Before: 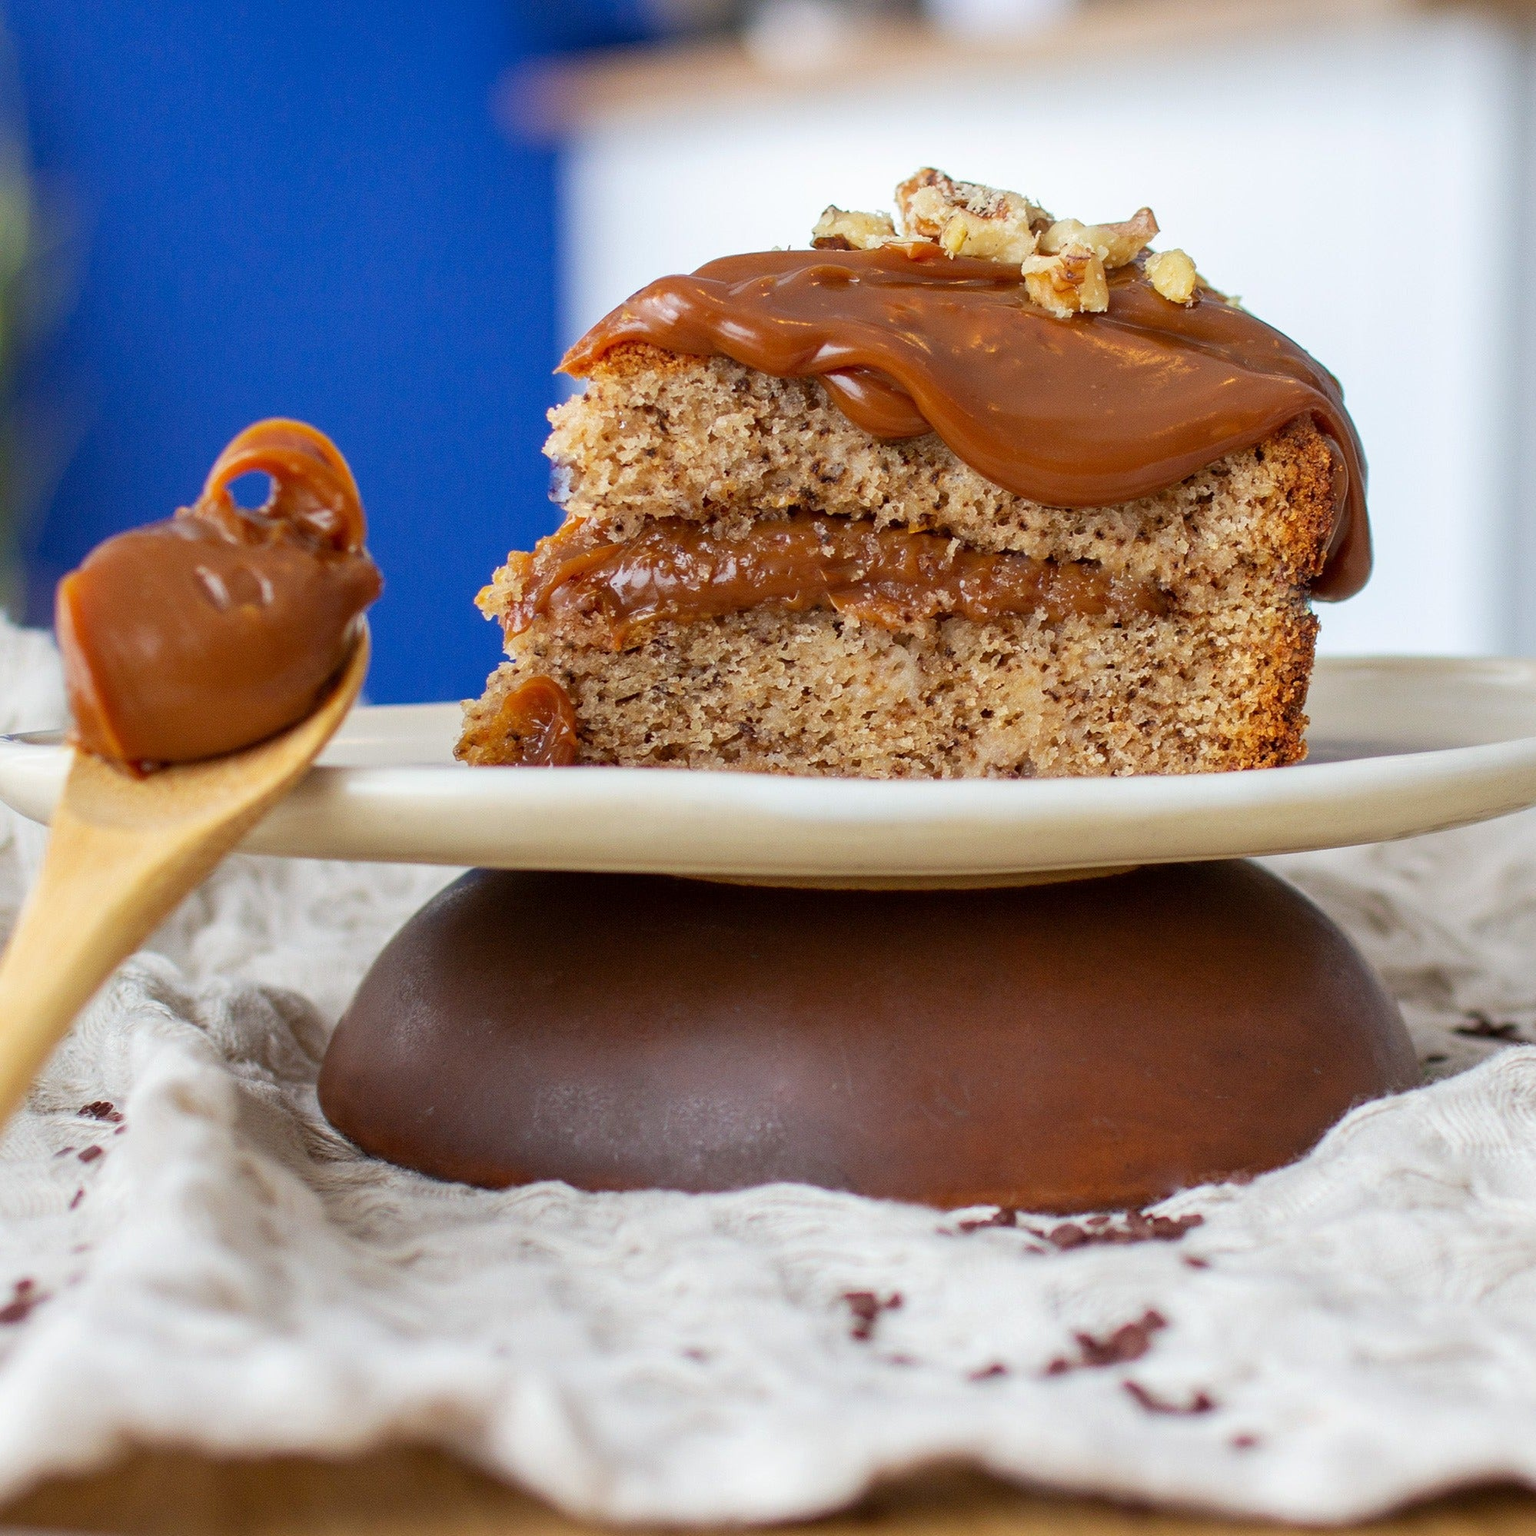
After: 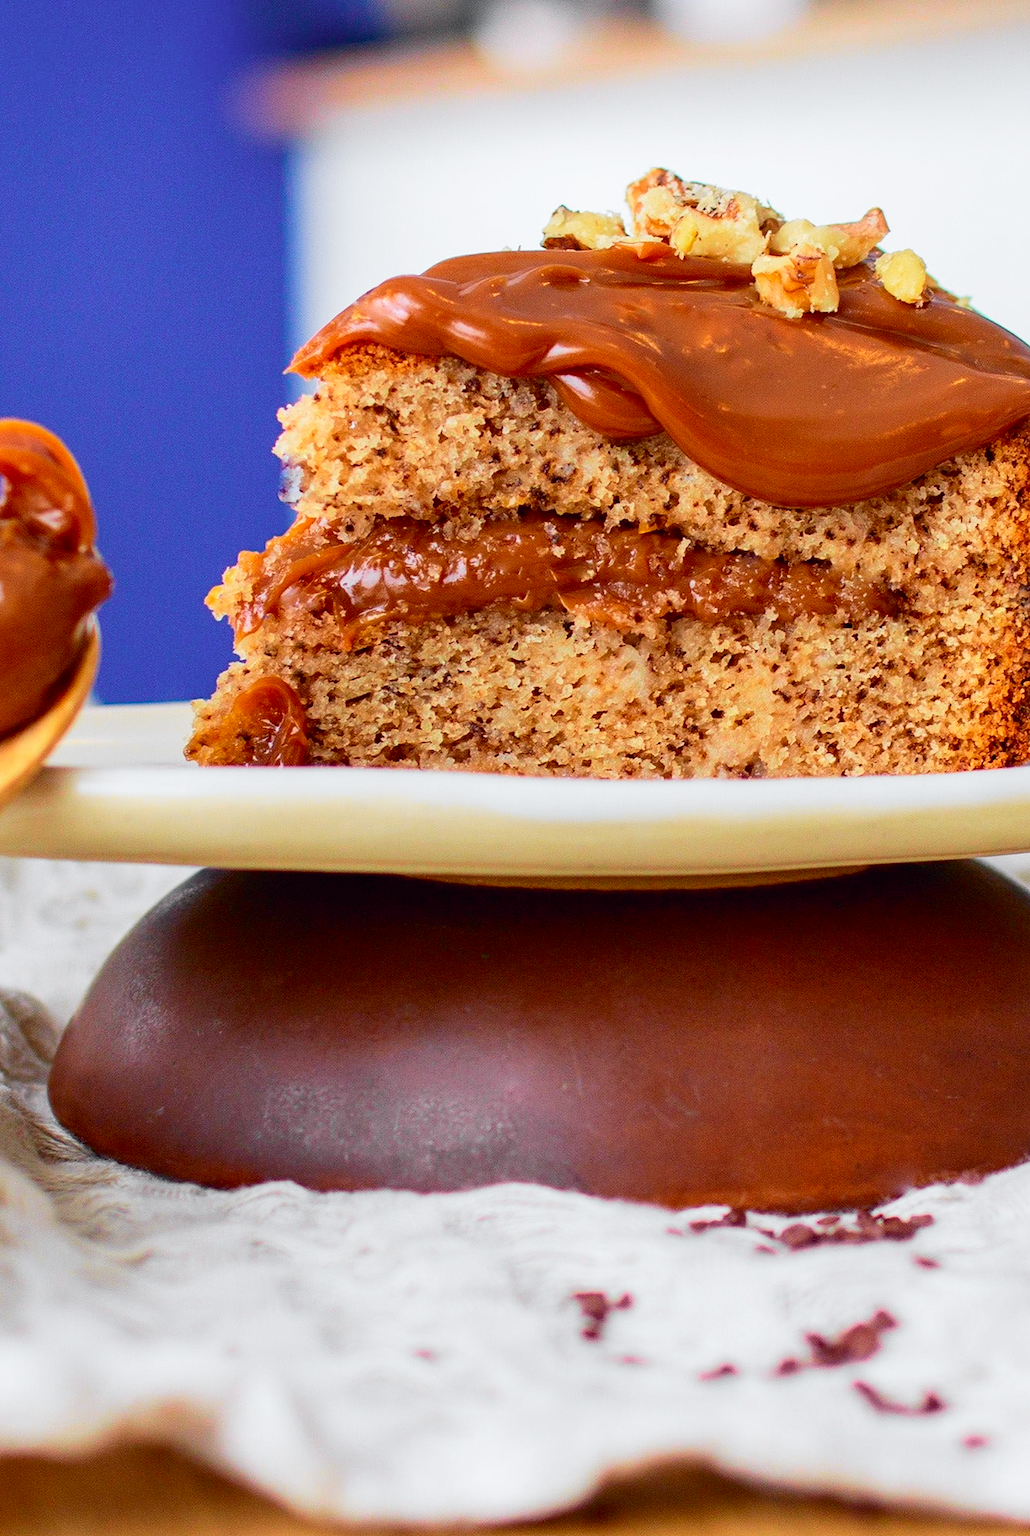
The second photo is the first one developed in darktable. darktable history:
crop and rotate: left 17.611%, right 15.243%
tone curve: curves: ch0 [(0, 0) (0.071, 0.047) (0.266, 0.26) (0.491, 0.552) (0.753, 0.818) (1, 0.983)]; ch1 [(0, 0) (0.346, 0.307) (0.408, 0.369) (0.463, 0.443) (0.482, 0.493) (0.502, 0.5) (0.517, 0.518) (0.546, 0.587) (0.588, 0.643) (0.651, 0.709) (1, 1)]; ch2 [(0, 0) (0.346, 0.34) (0.434, 0.46) (0.485, 0.494) (0.5, 0.494) (0.517, 0.503) (0.535, 0.545) (0.583, 0.634) (0.625, 0.686) (1, 1)], color space Lab, independent channels, preserve colors none
